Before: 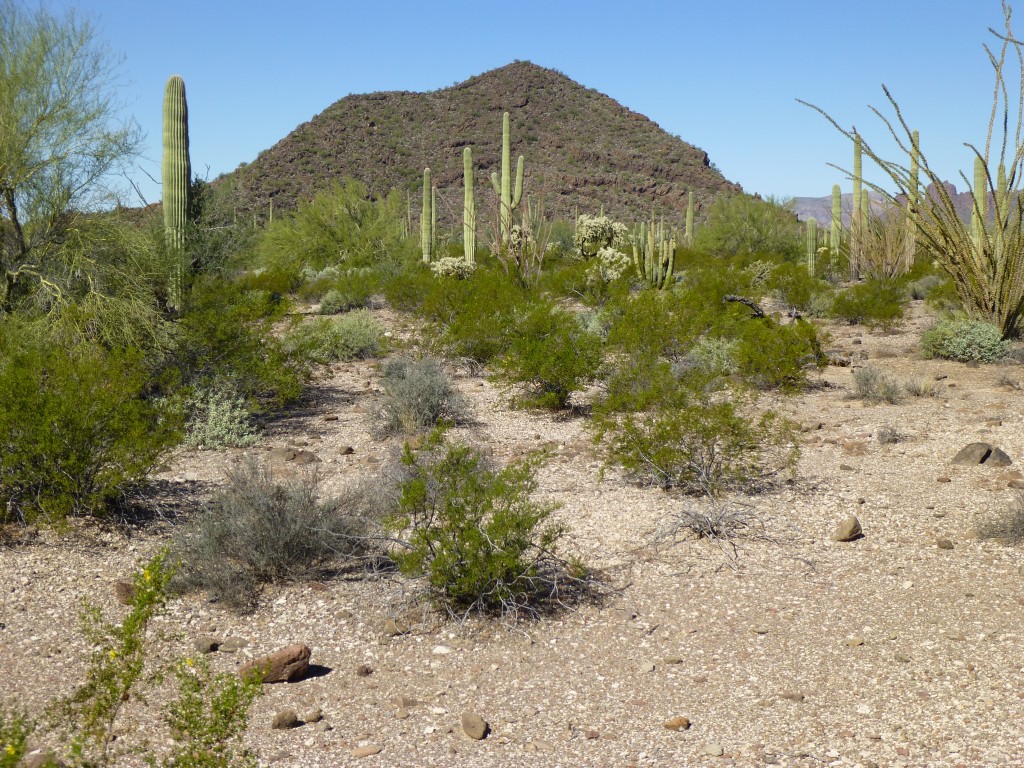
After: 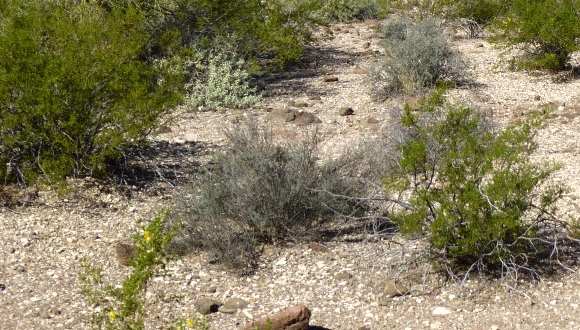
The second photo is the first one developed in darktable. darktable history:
tone curve: curves: ch0 [(0, 0) (0.003, 0.002) (0.011, 0.009) (0.025, 0.021) (0.044, 0.037) (0.069, 0.058) (0.1, 0.083) (0.136, 0.122) (0.177, 0.165) (0.224, 0.216) (0.277, 0.277) (0.335, 0.344) (0.399, 0.418) (0.468, 0.499) (0.543, 0.586) (0.623, 0.679) (0.709, 0.779) (0.801, 0.877) (0.898, 0.977) (1, 1)], color space Lab, independent channels, preserve colors none
crop: top 44.147%, right 43.35%, bottom 12.847%
